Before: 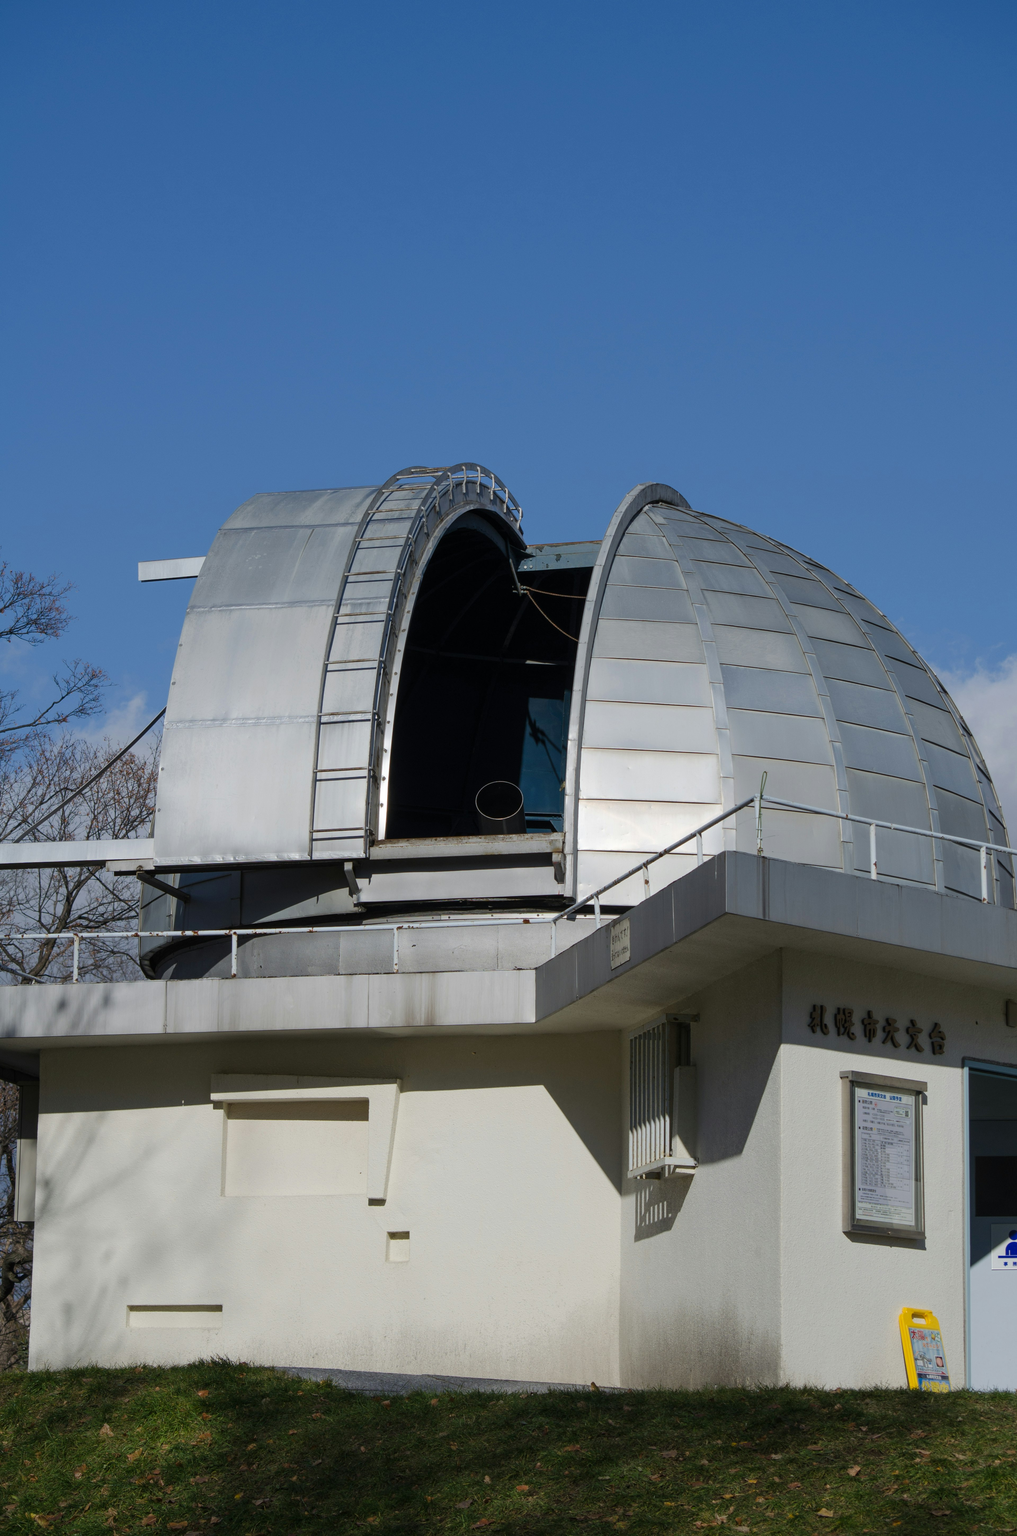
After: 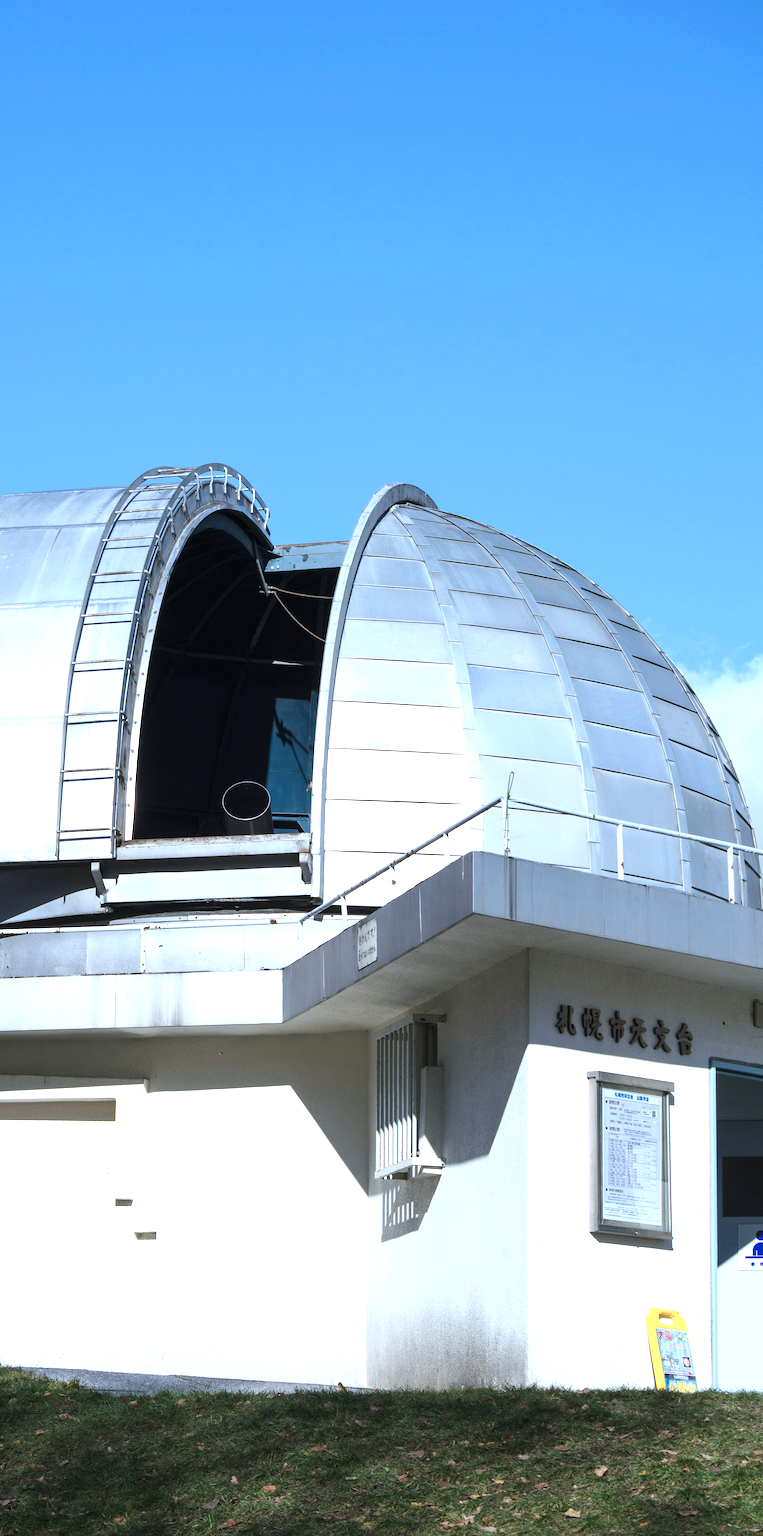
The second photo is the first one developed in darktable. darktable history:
crop and rotate: left 24.946%
contrast brightness saturation: contrast 0.108, saturation -0.159
exposure: black level correction 0, exposure 1.507 EV, compensate highlight preservation false
color correction: highlights a* -2.39, highlights b* -18.19
